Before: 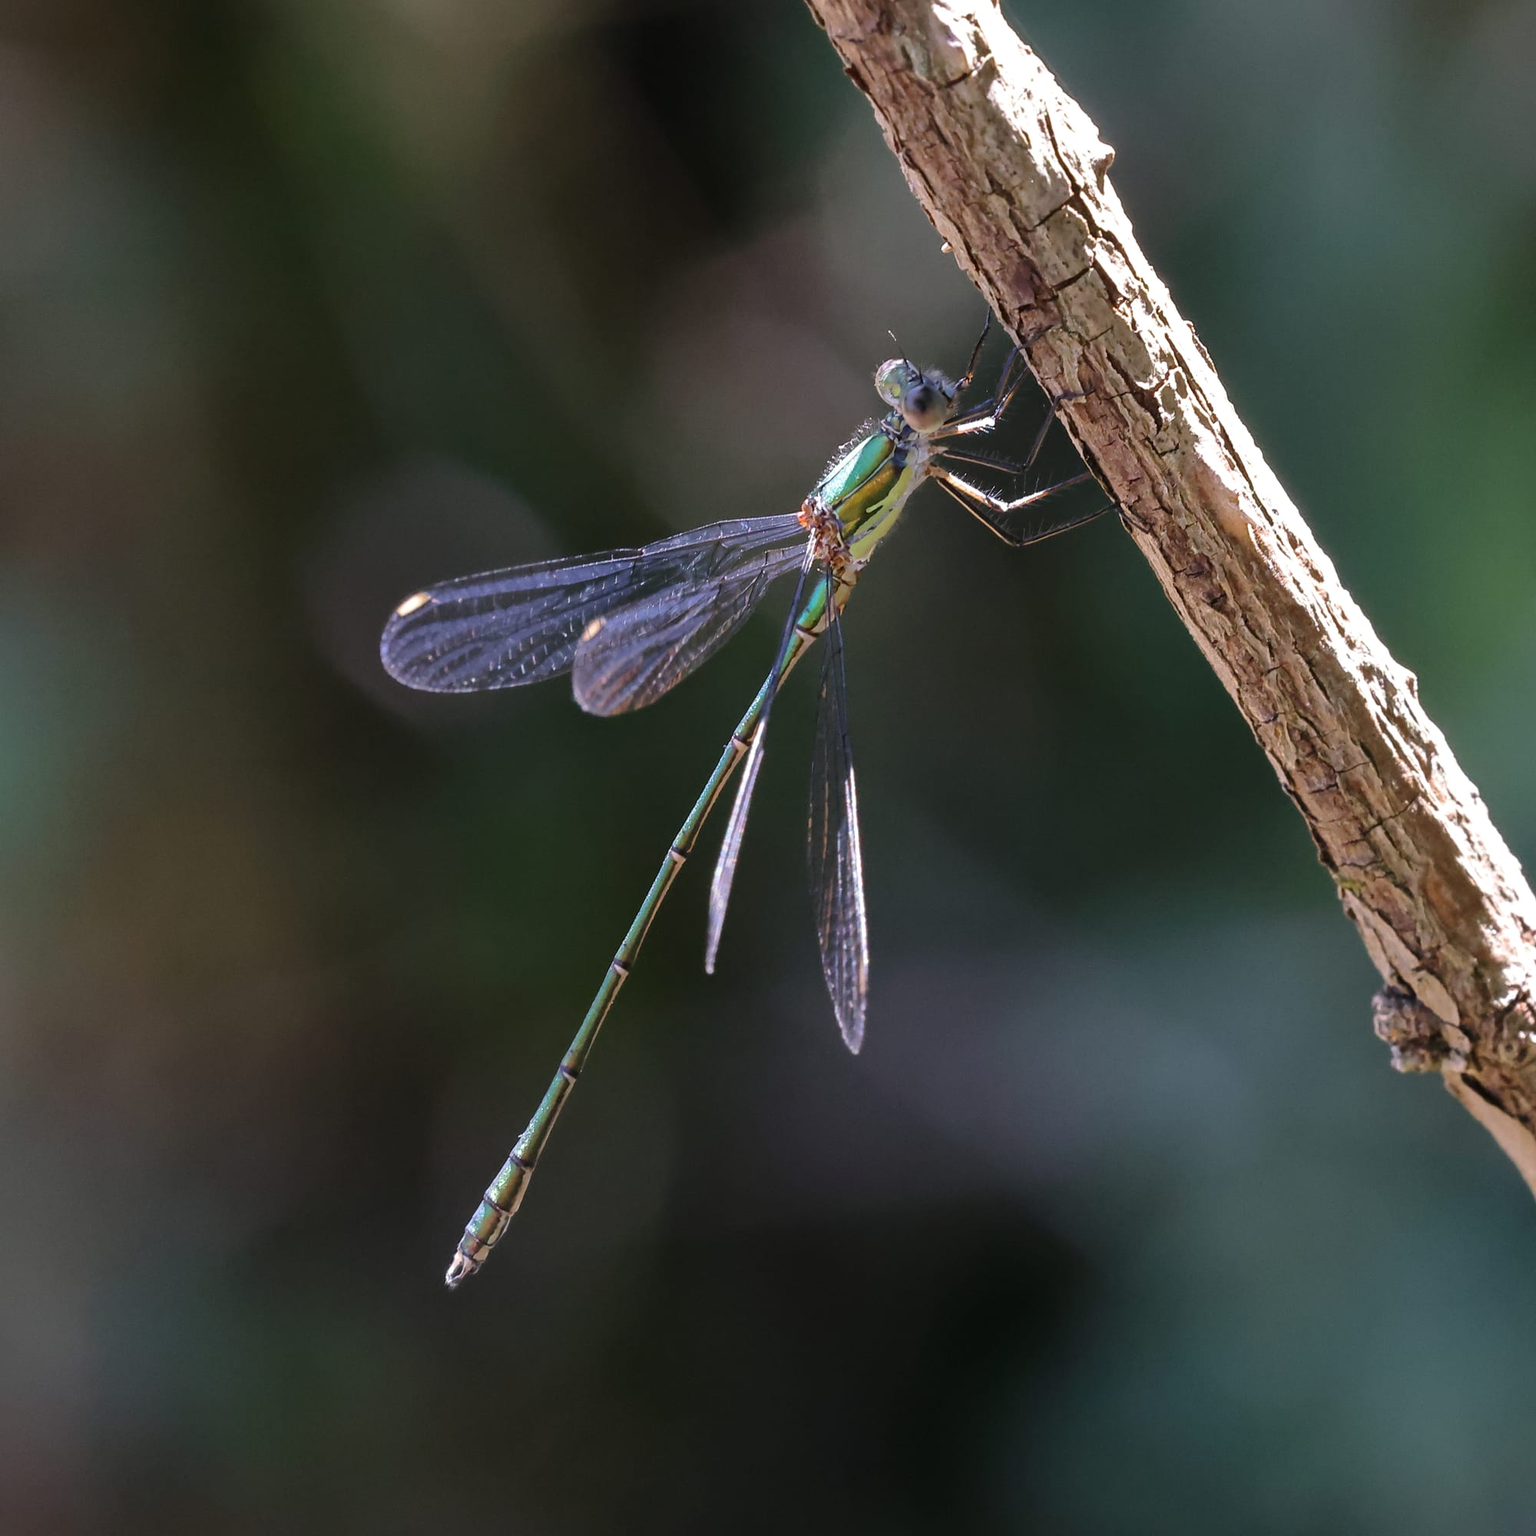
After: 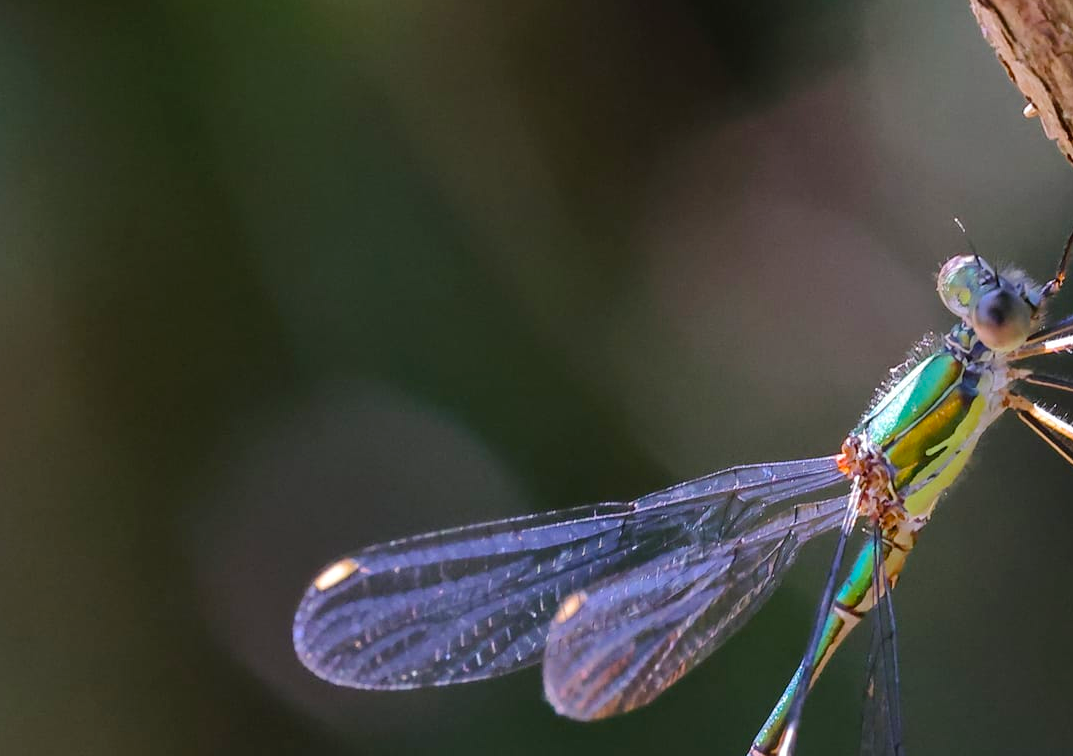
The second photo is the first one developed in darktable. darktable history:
exposure: compensate highlight preservation false
color balance rgb: perceptual saturation grading › global saturation 25%, perceptual brilliance grading › mid-tones 10%, perceptual brilliance grading › shadows 15%, global vibrance 20%
crop: left 10.121%, top 10.631%, right 36.218%, bottom 51.526%
